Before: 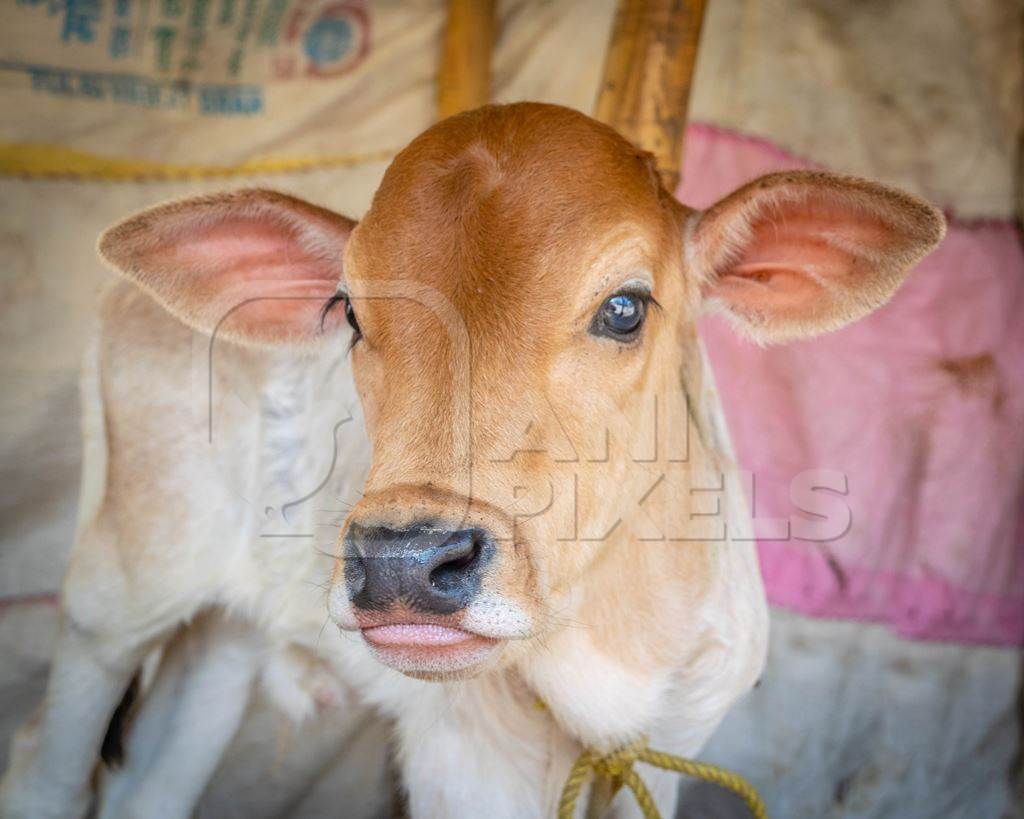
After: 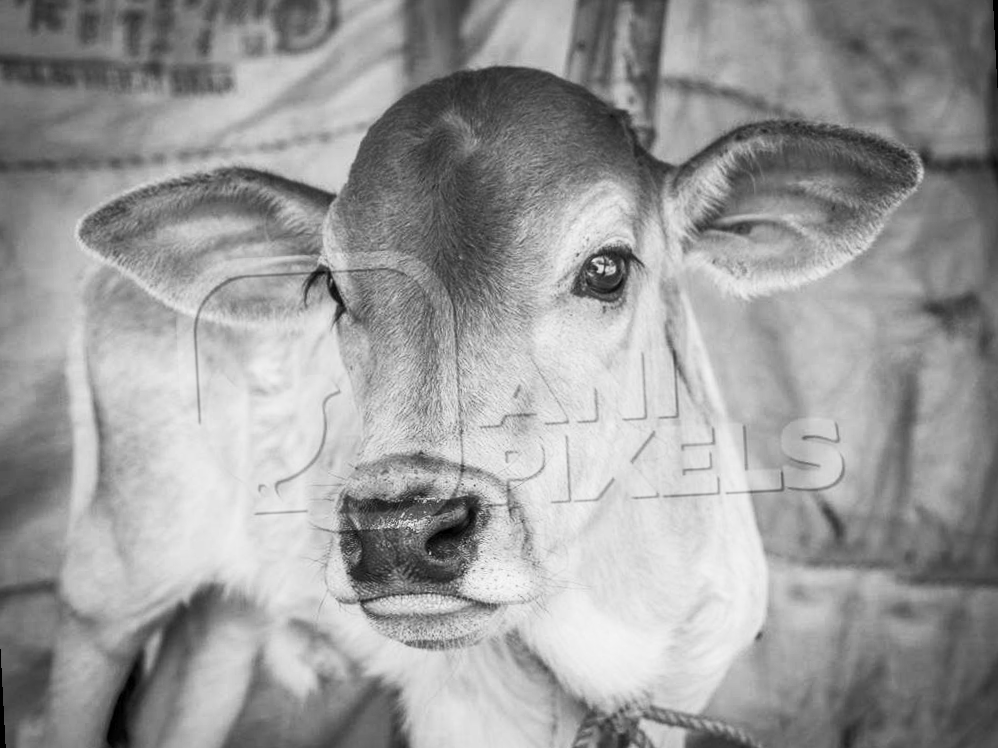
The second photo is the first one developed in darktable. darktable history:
local contrast: on, module defaults
rotate and perspective: rotation -3°, crop left 0.031, crop right 0.968, crop top 0.07, crop bottom 0.93
contrast brightness saturation: contrast 0.53, brightness 0.47, saturation -1
exposure: exposure -1 EV, compensate highlight preservation false
white balance: emerald 1
